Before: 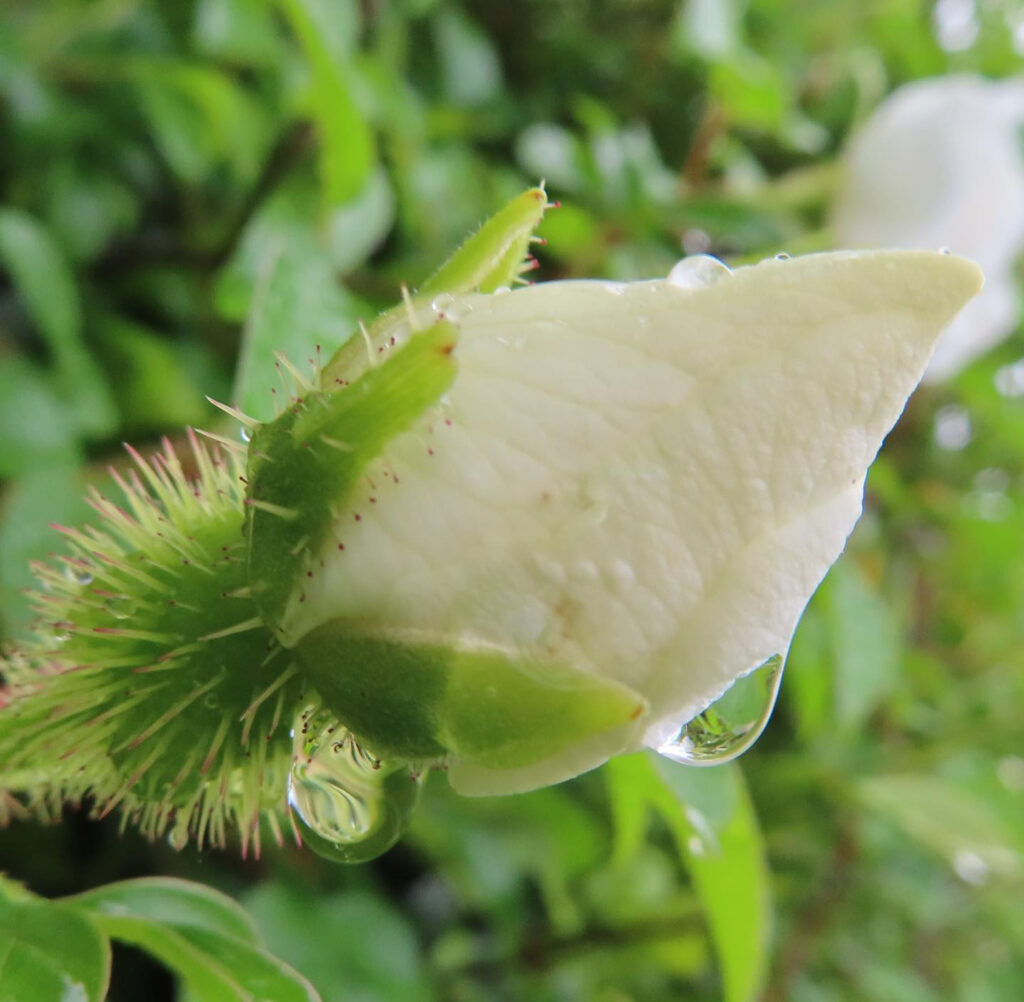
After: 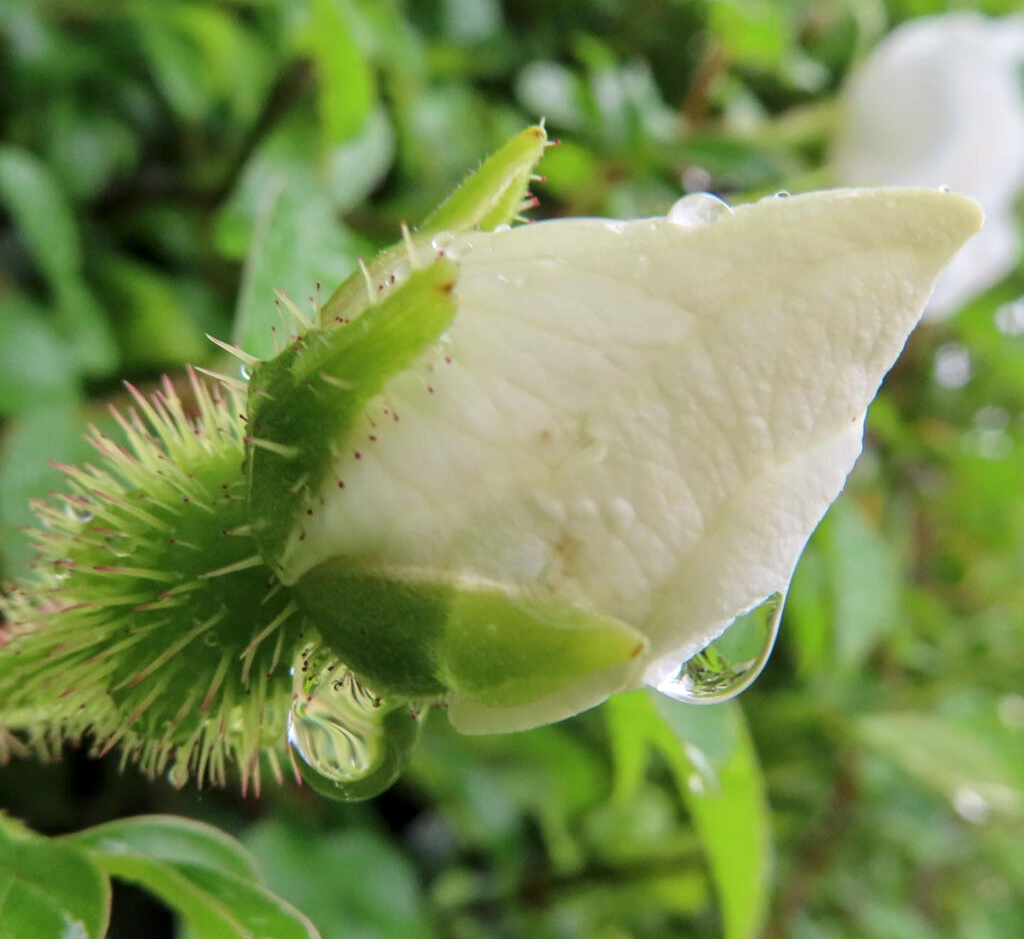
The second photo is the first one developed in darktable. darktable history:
crop and rotate: top 6.25%
local contrast: on, module defaults
